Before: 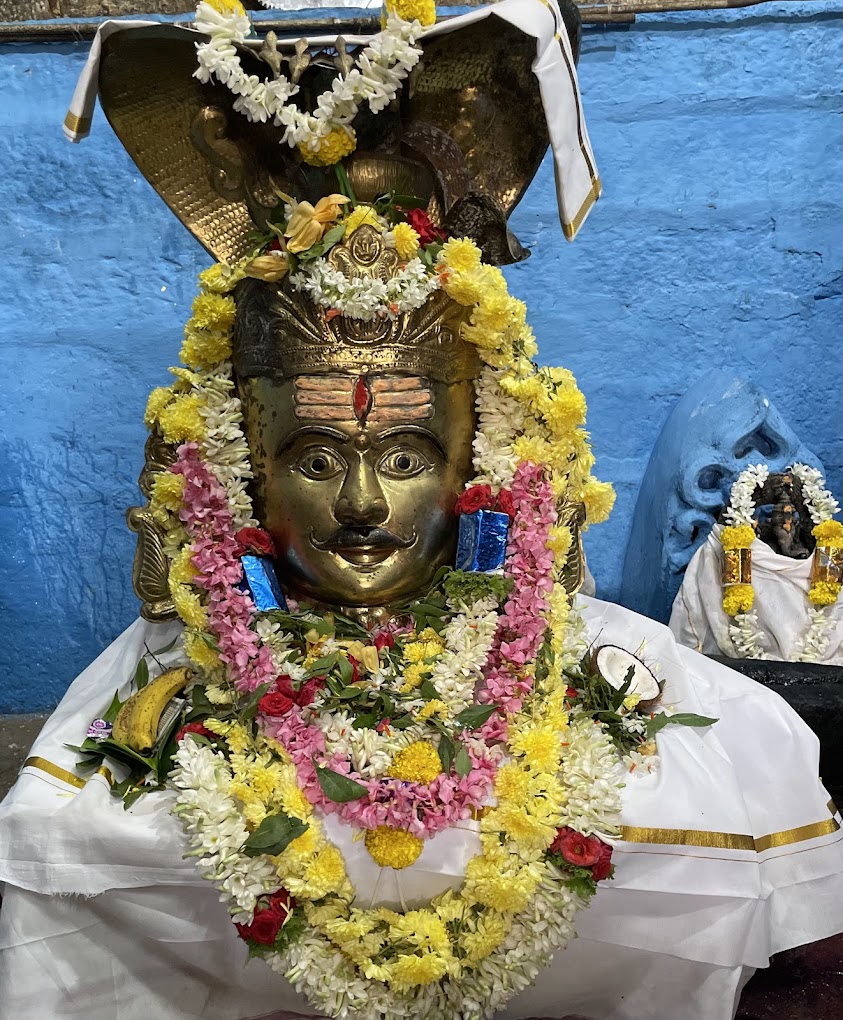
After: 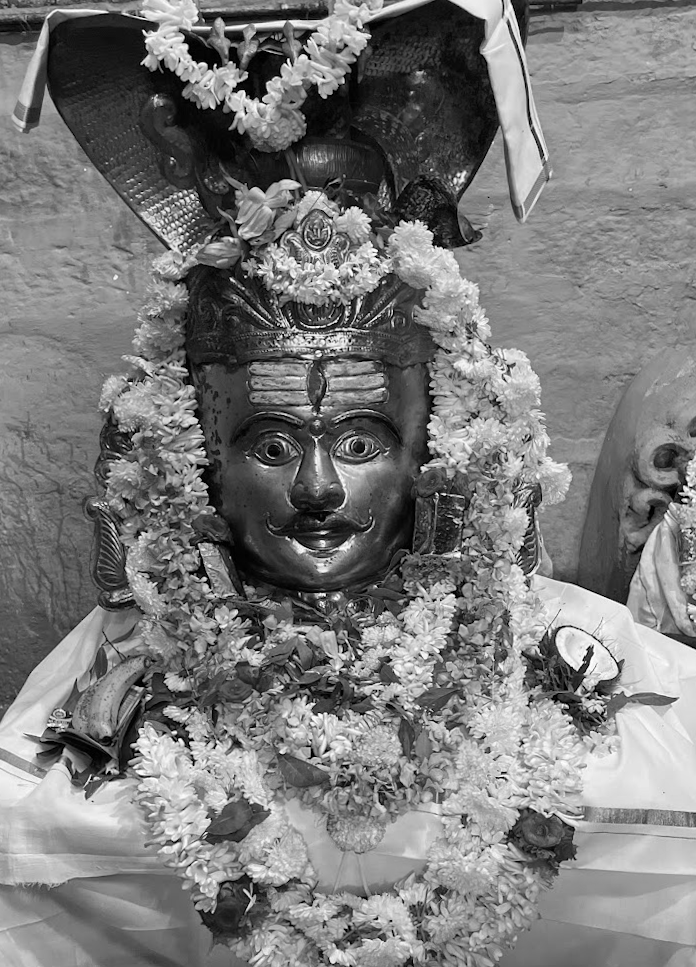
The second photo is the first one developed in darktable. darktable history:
monochrome: a -3.63, b -0.465
crop and rotate: angle 1°, left 4.281%, top 0.642%, right 11.383%, bottom 2.486%
